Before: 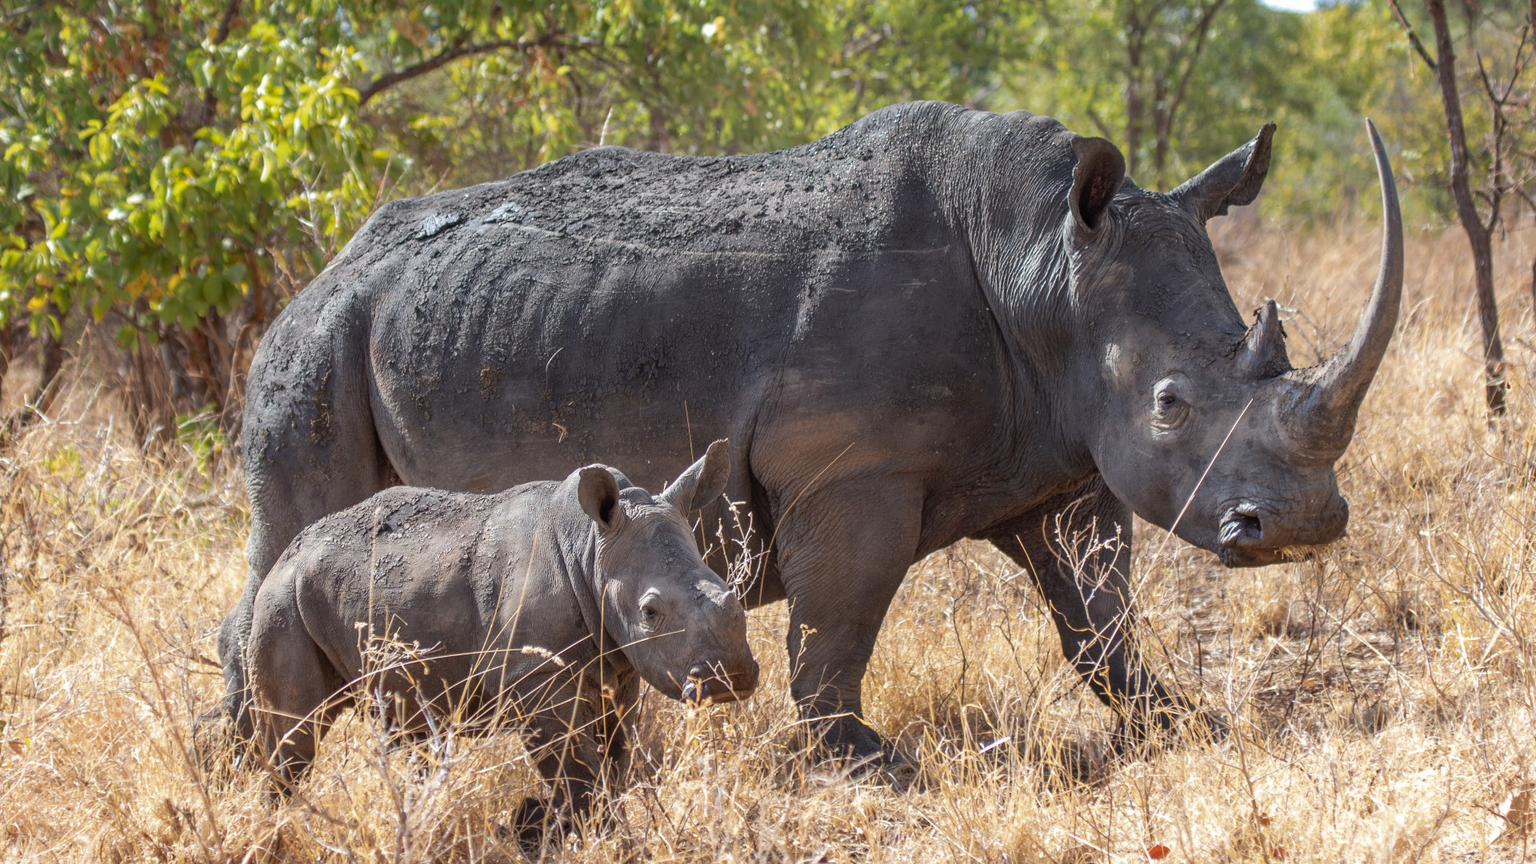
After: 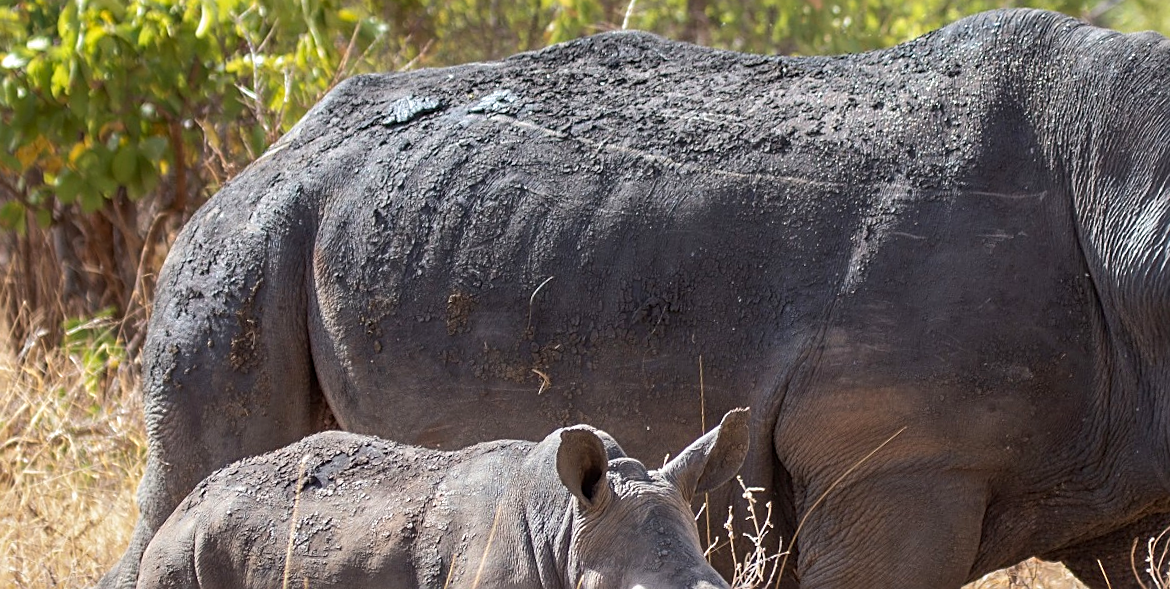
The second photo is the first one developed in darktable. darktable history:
velvia: strength 14.64%
sharpen: on, module defaults
tone equalizer: -8 EV -1.97 EV, -7 EV -1.98 EV, -6 EV -1.98 EV, -5 EV -1.97 EV, -4 EV -1.97 EV, -3 EV -1.99 EV, -2 EV -2 EV, -1 EV -1.62 EV, +0 EV -1.97 EV, smoothing diameter 2.13%, edges refinement/feathering 19.86, mask exposure compensation -1.57 EV, filter diffusion 5
exposure: black level correction 0.001, exposure 1.86 EV, compensate highlight preservation false
crop and rotate: angle -5.05°, left 2.016%, top 6.912%, right 27.733%, bottom 30.173%
contrast equalizer: y [[0.5 ×6], [0.5 ×6], [0.5, 0.5, 0.501, 0.545, 0.707, 0.863], [0 ×6], [0 ×6]], mix 0.593
